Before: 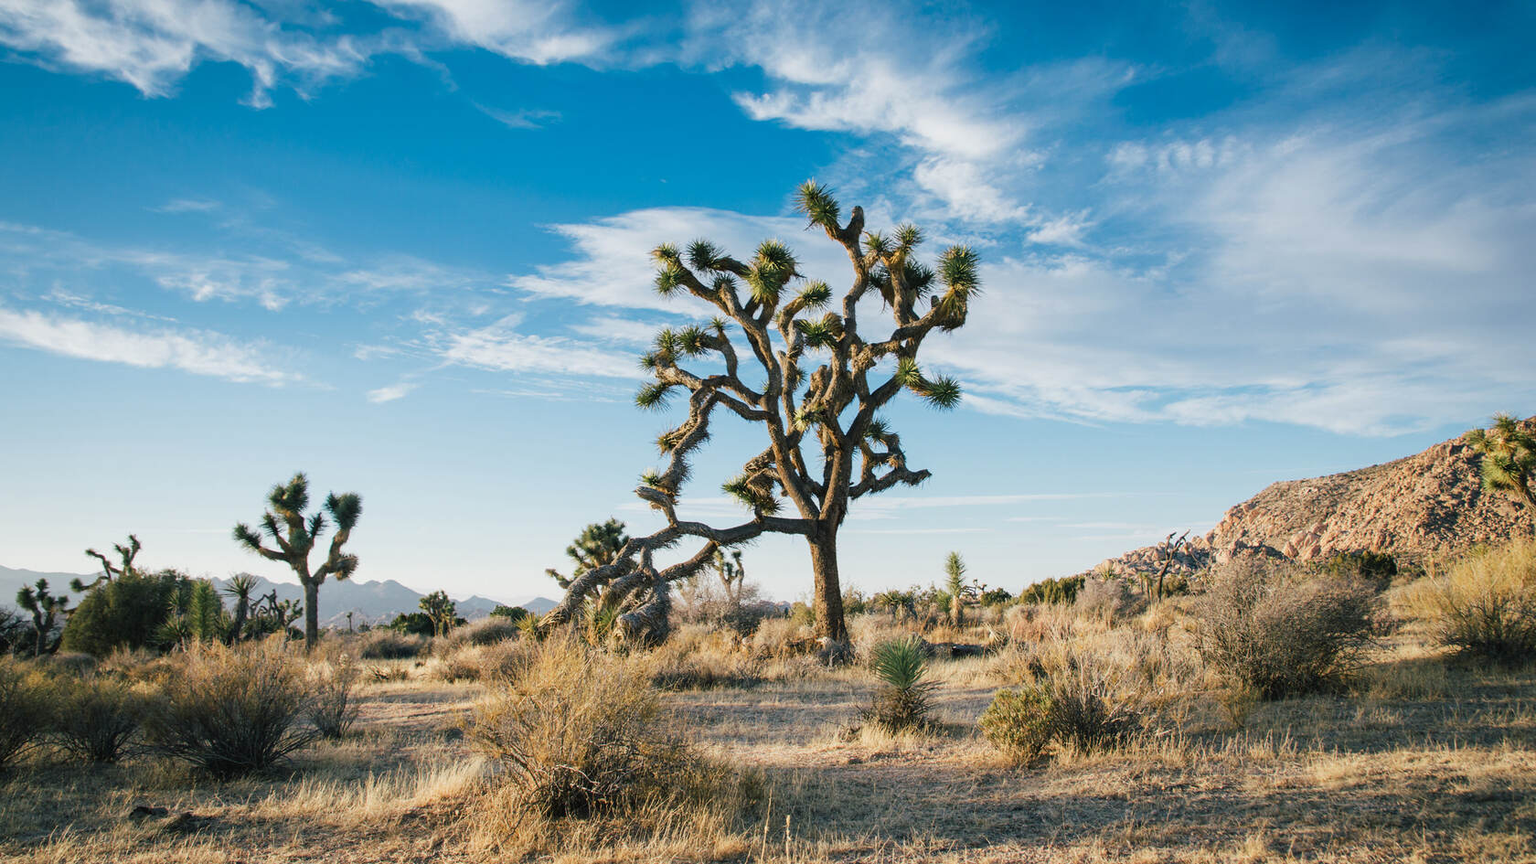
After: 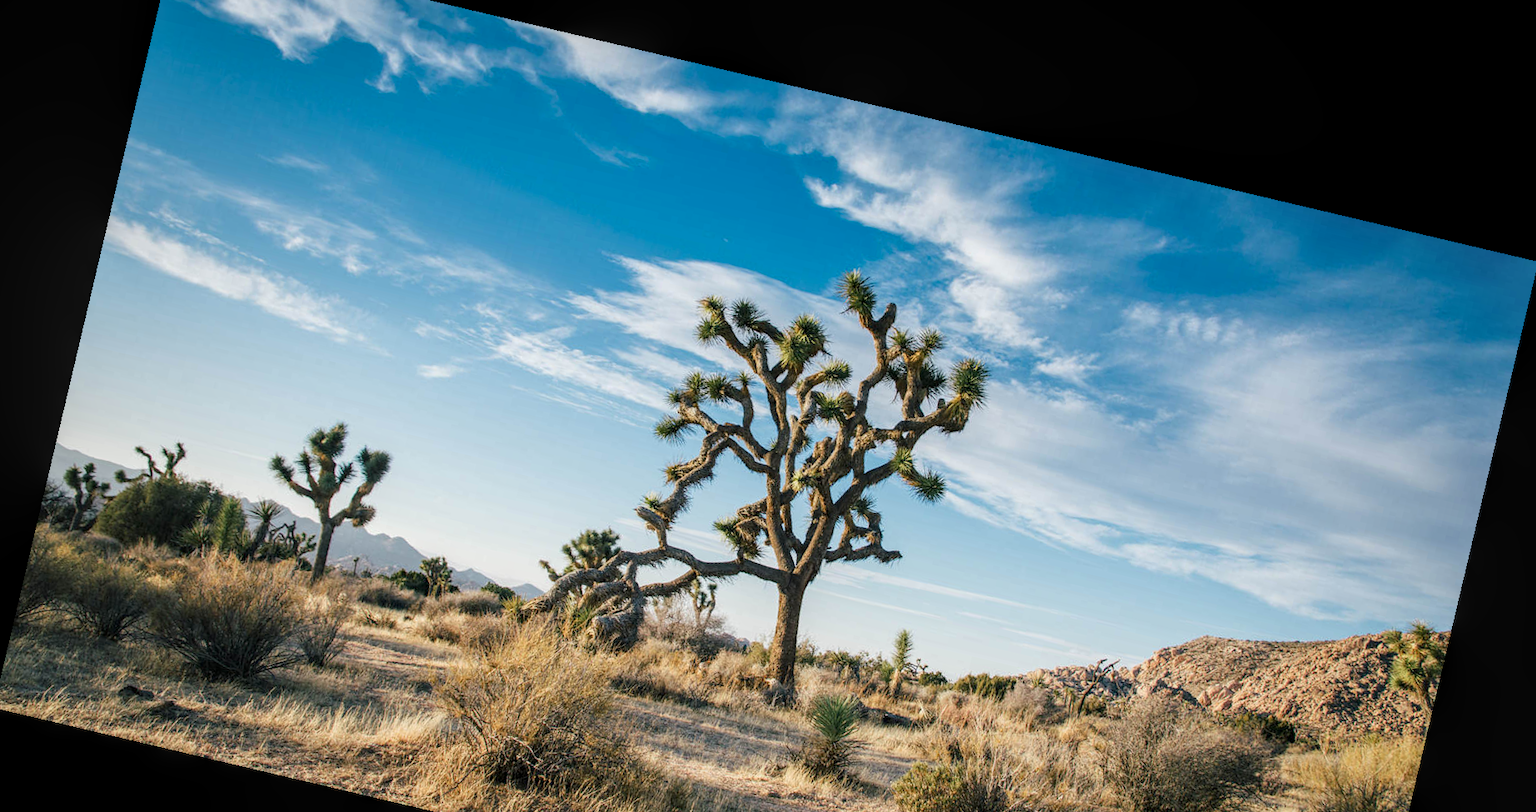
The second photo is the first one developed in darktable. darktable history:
rotate and perspective: rotation 13.27°, automatic cropping off
local contrast: on, module defaults
crop: left 0.387%, top 5.469%, bottom 19.809%
